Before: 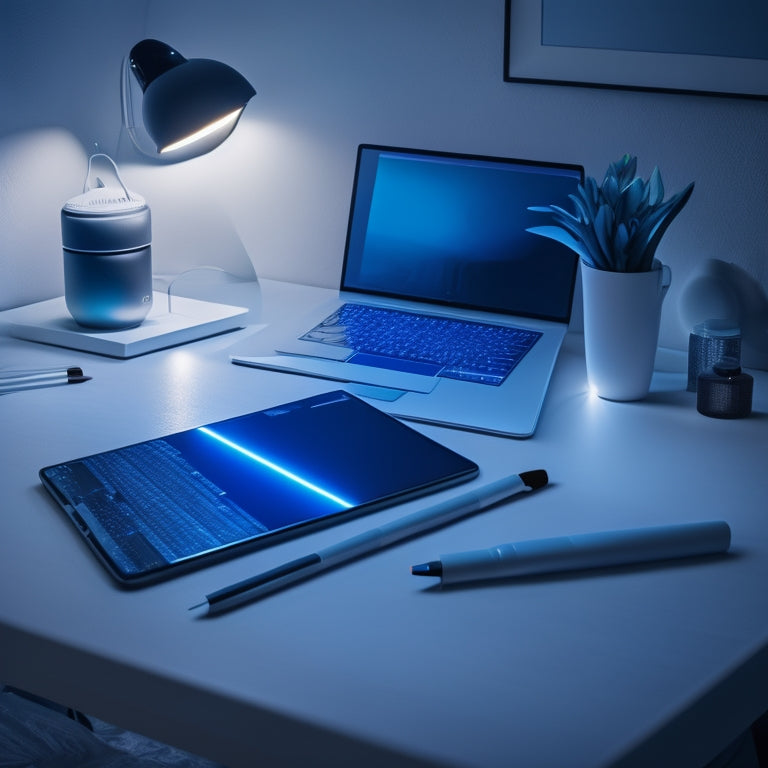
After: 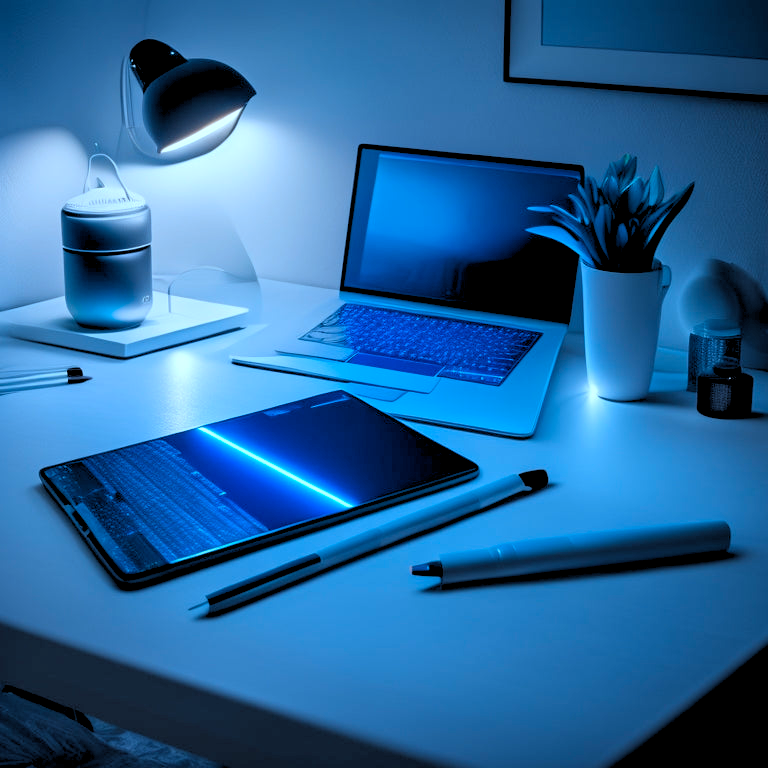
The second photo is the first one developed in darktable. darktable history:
color correction: highlights a* -9.35, highlights b* -23.15
rgb levels: levels [[0.013, 0.434, 0.89], [0, 0.5, 1], [0, 0.5, 1]]
